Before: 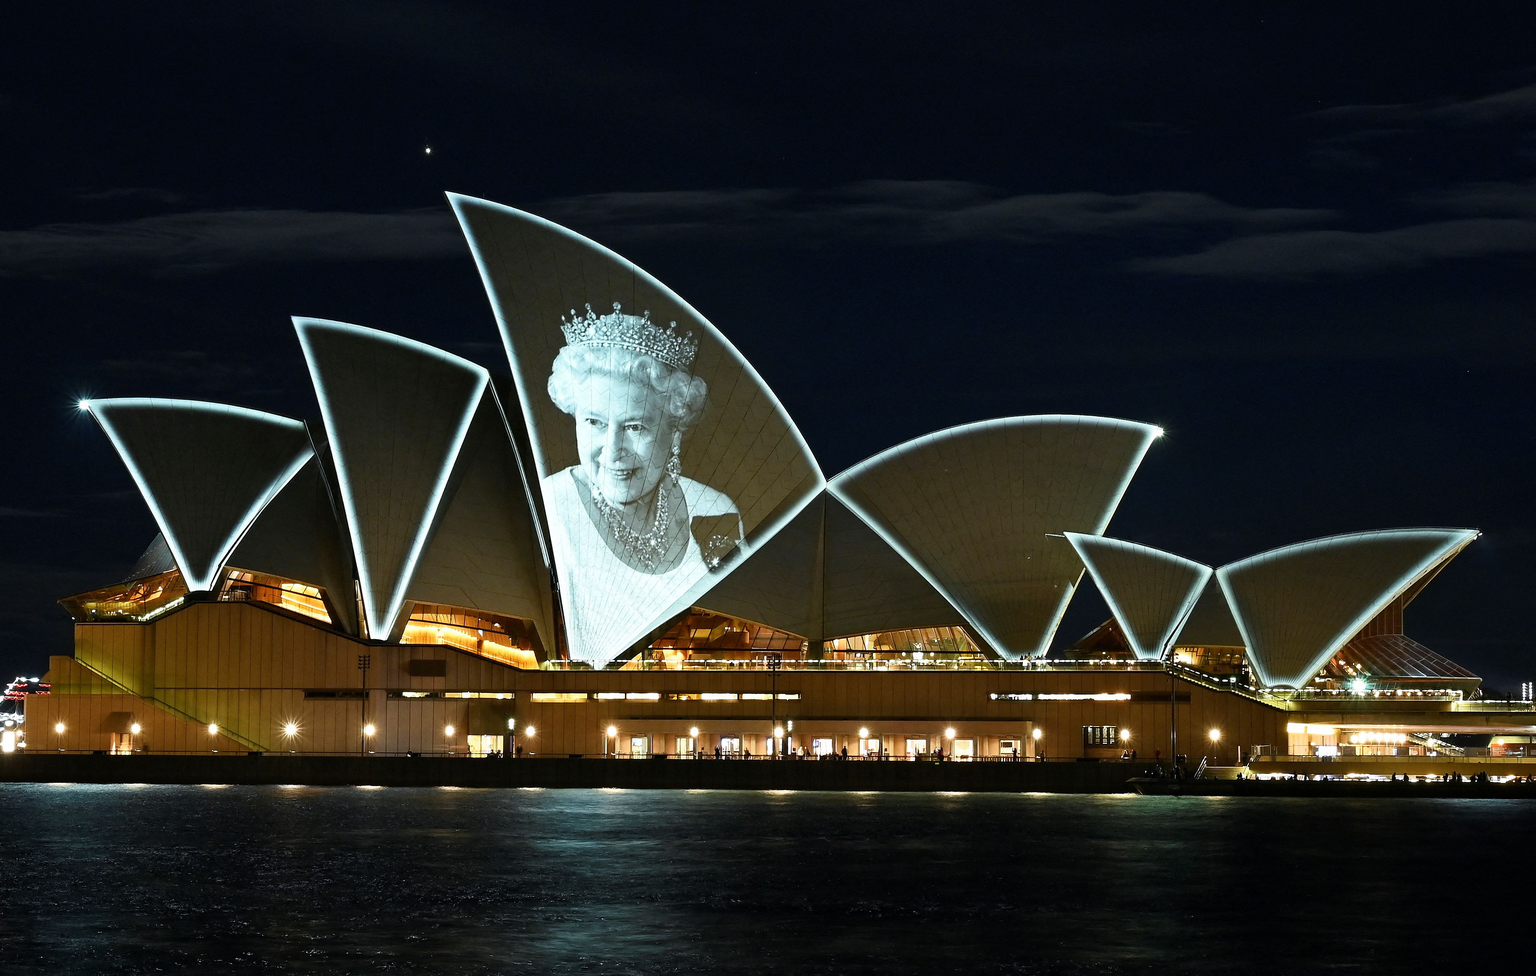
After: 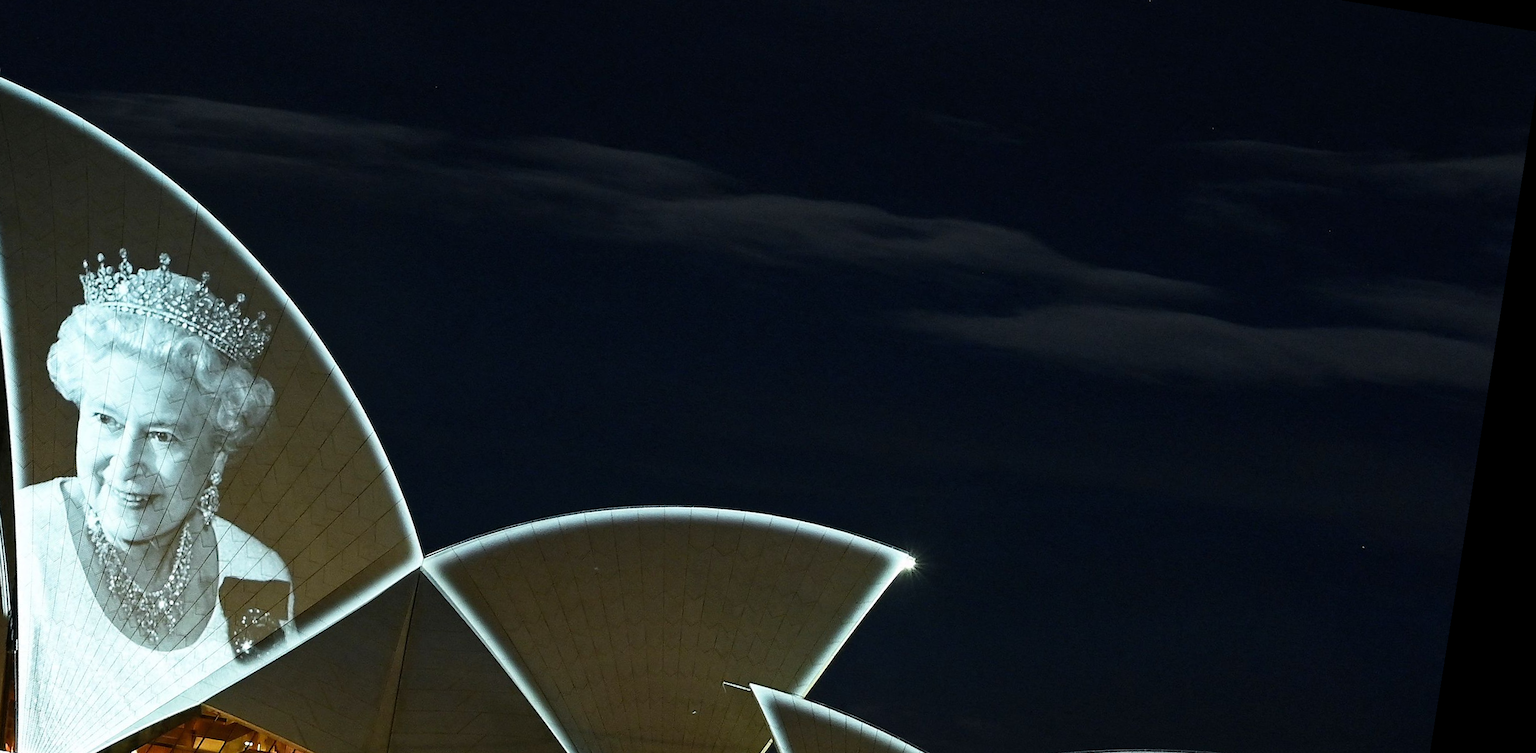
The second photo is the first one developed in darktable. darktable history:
rotate and perspective: rotation 9.12°, automatic cropping off
crop: left 36.005%, top 18.293%, right 0.31%, bottom 38.444%
